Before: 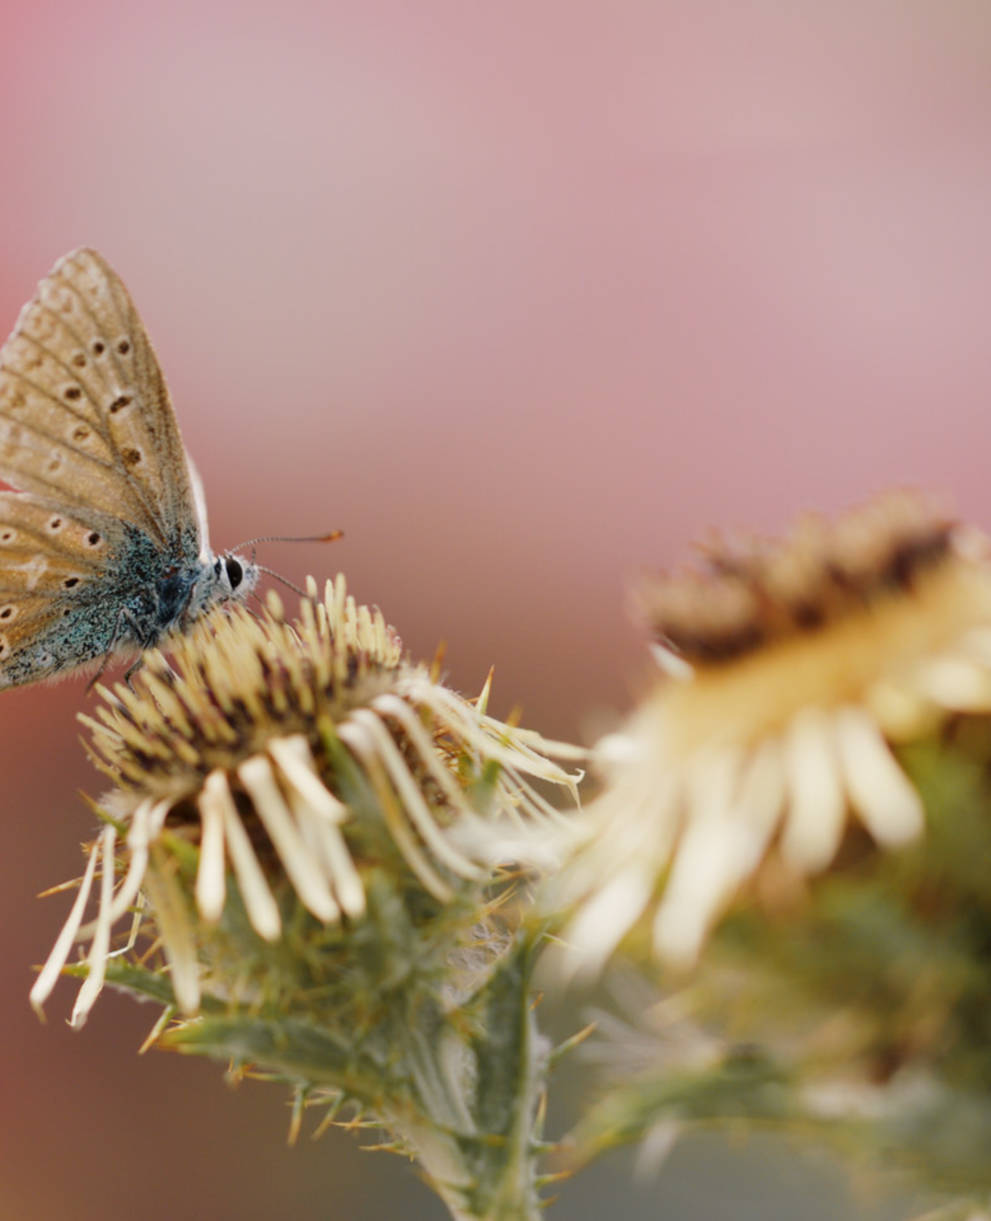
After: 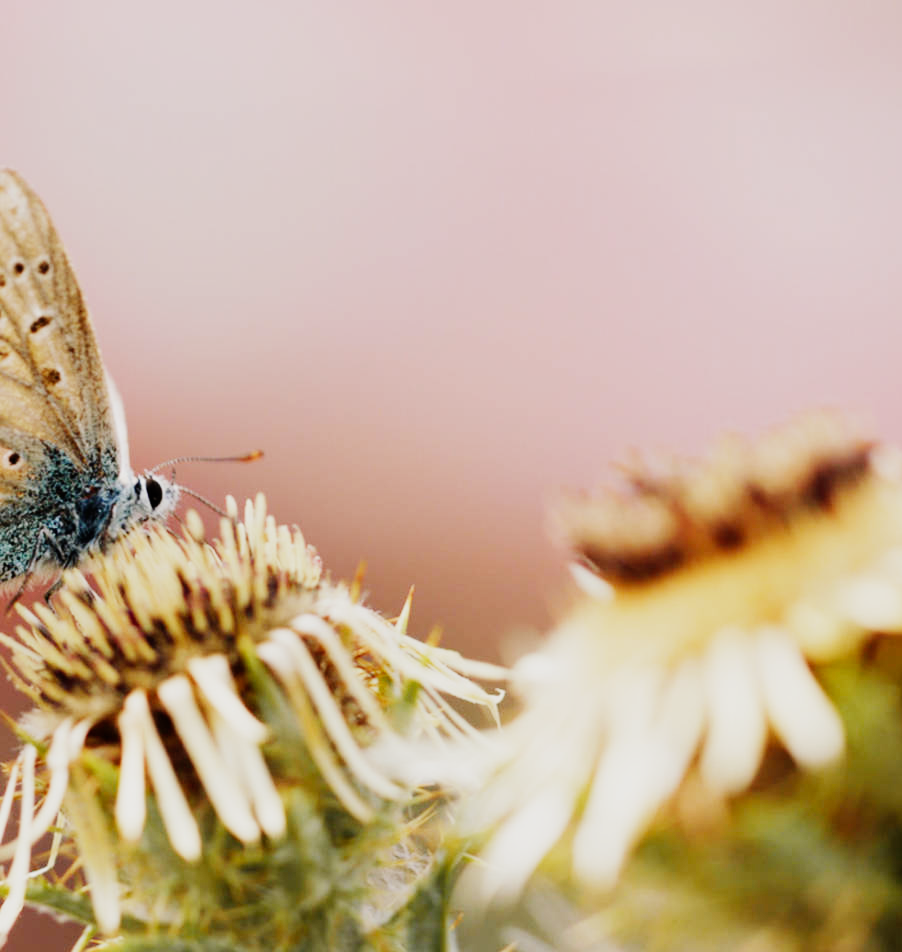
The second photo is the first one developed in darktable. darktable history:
crop: left 8.155%, top 6.611%, bottom 15.385%
exposure: exposure 0.64 EV, compensate highlight preservation false
sigmoid: contrast 1.69, skew -0.23, preserve hue 0%, red attenuation 0.1, red rotation 0.035, green attenuation 0.1, green rotation -0.017, blue attenuation 0.15, blue rotation -0.052, base primaries Rec2020
